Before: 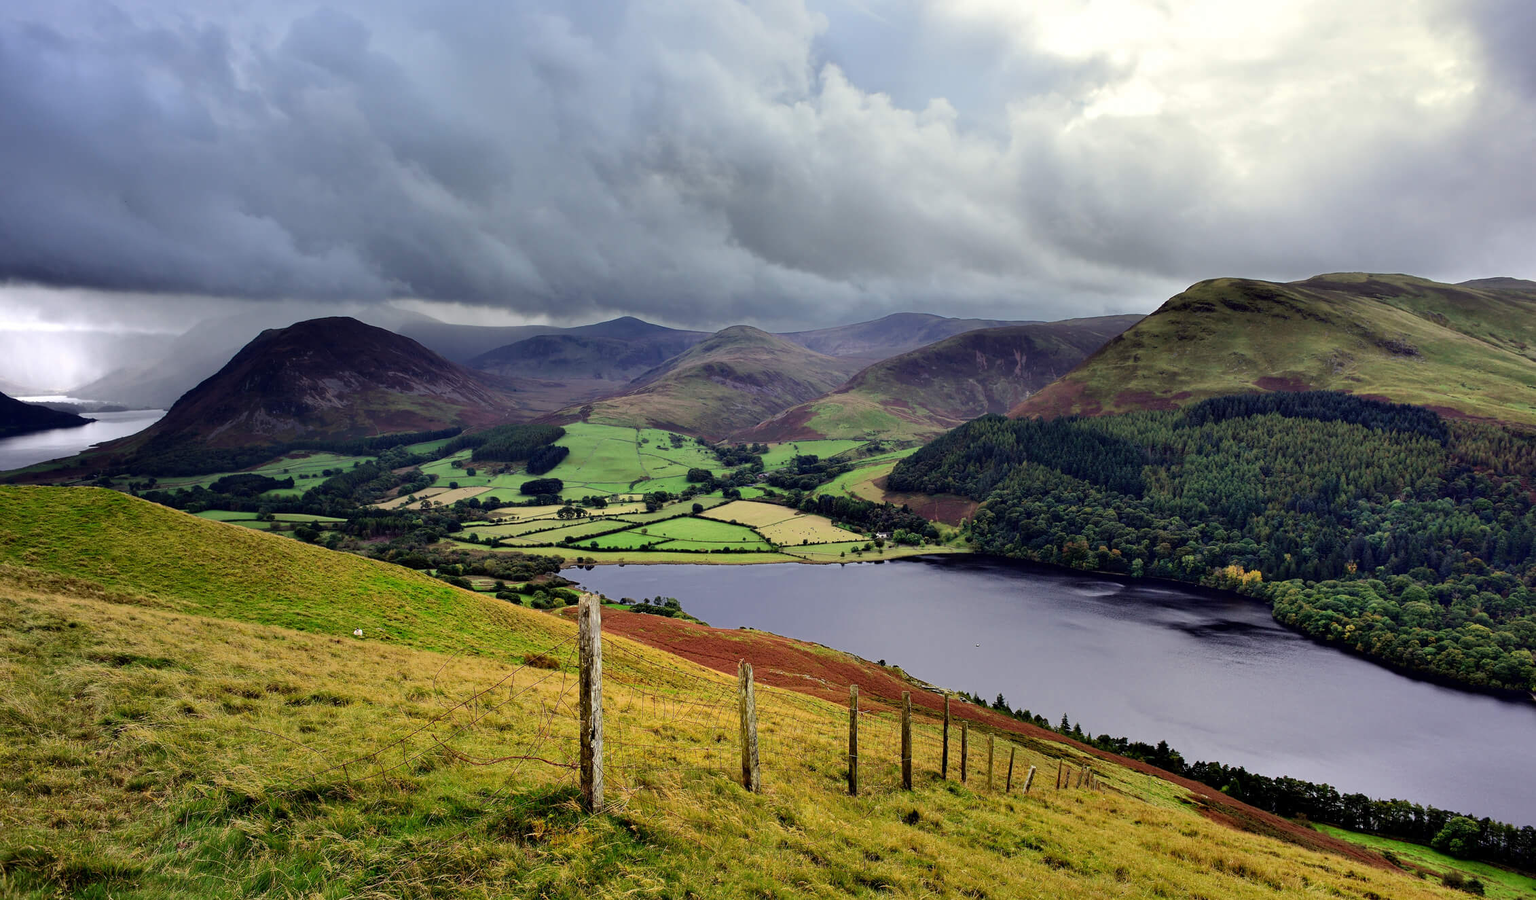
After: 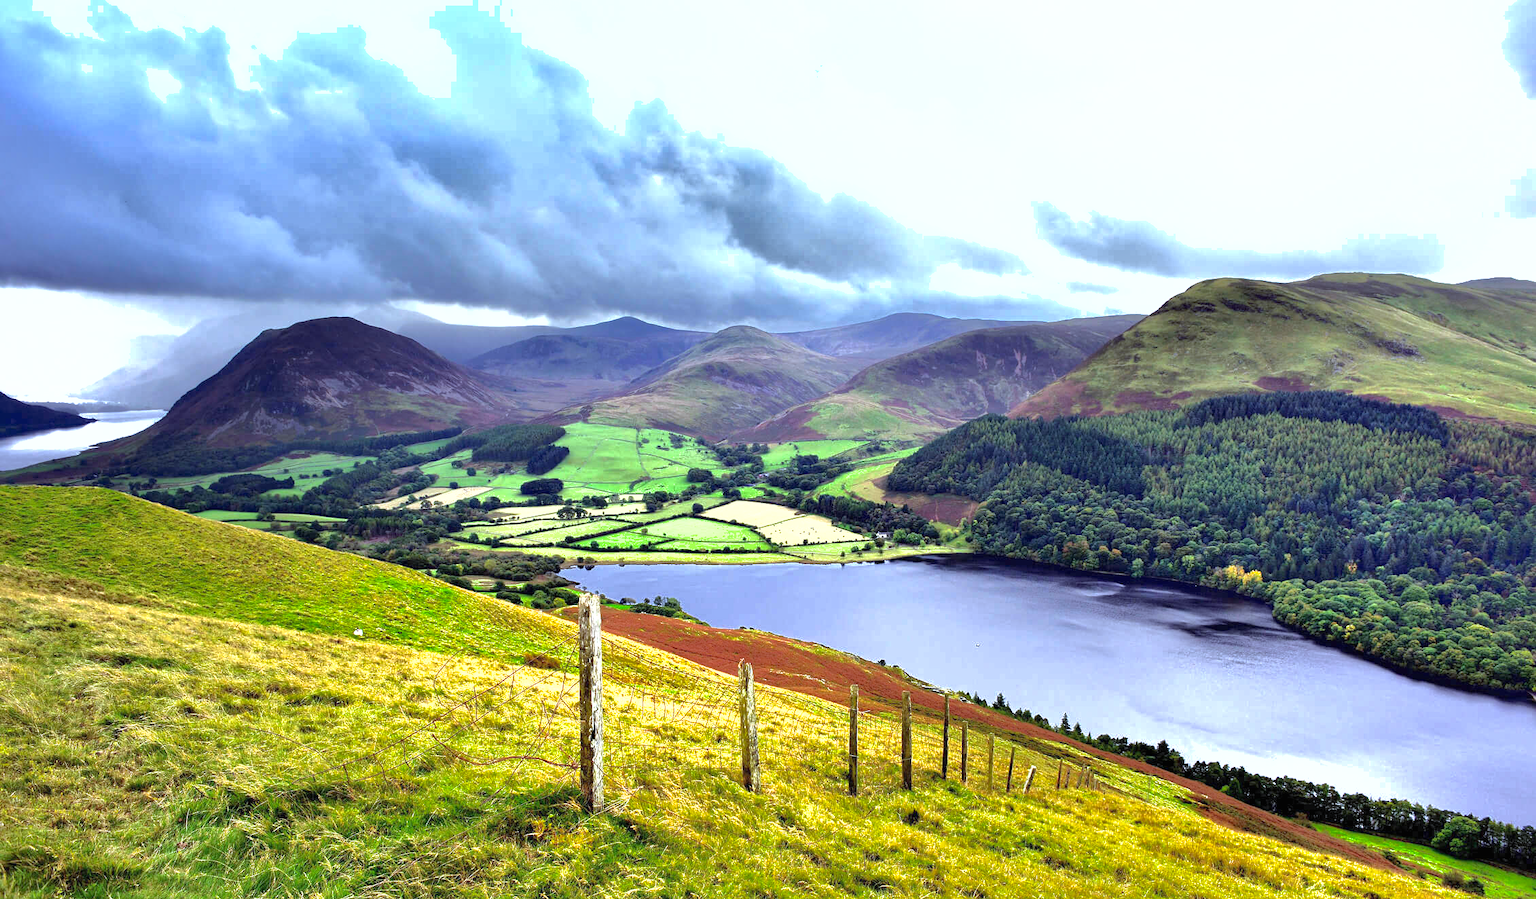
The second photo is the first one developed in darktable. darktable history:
white balance: red 0.924, blue 1.095
shadows and highlights: shadows 40, highlights -60
exposure: black level correction 0, exposure 1.45 EV, compensate exposure bias true, compensate highlight preservation false
